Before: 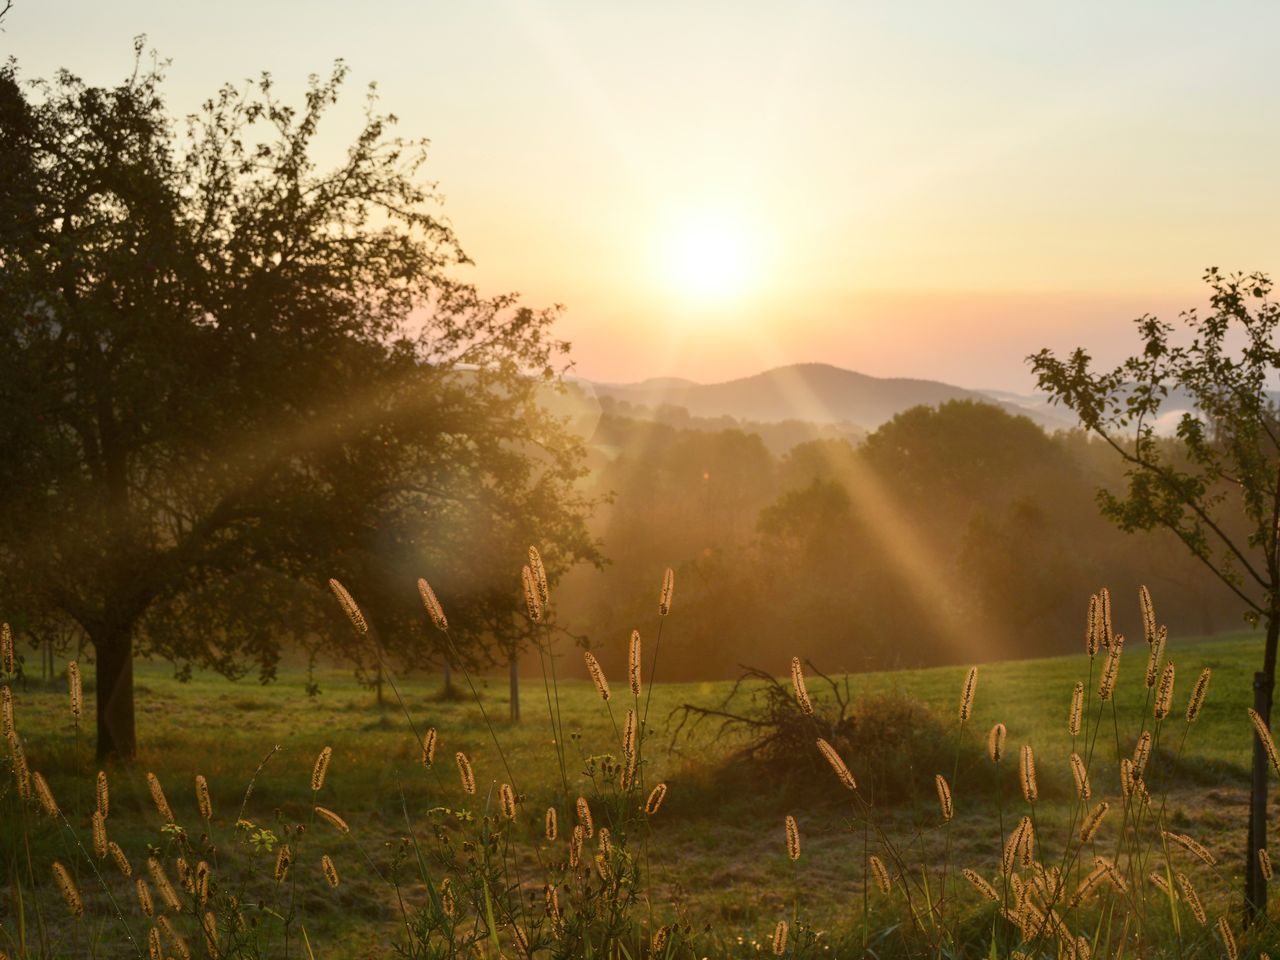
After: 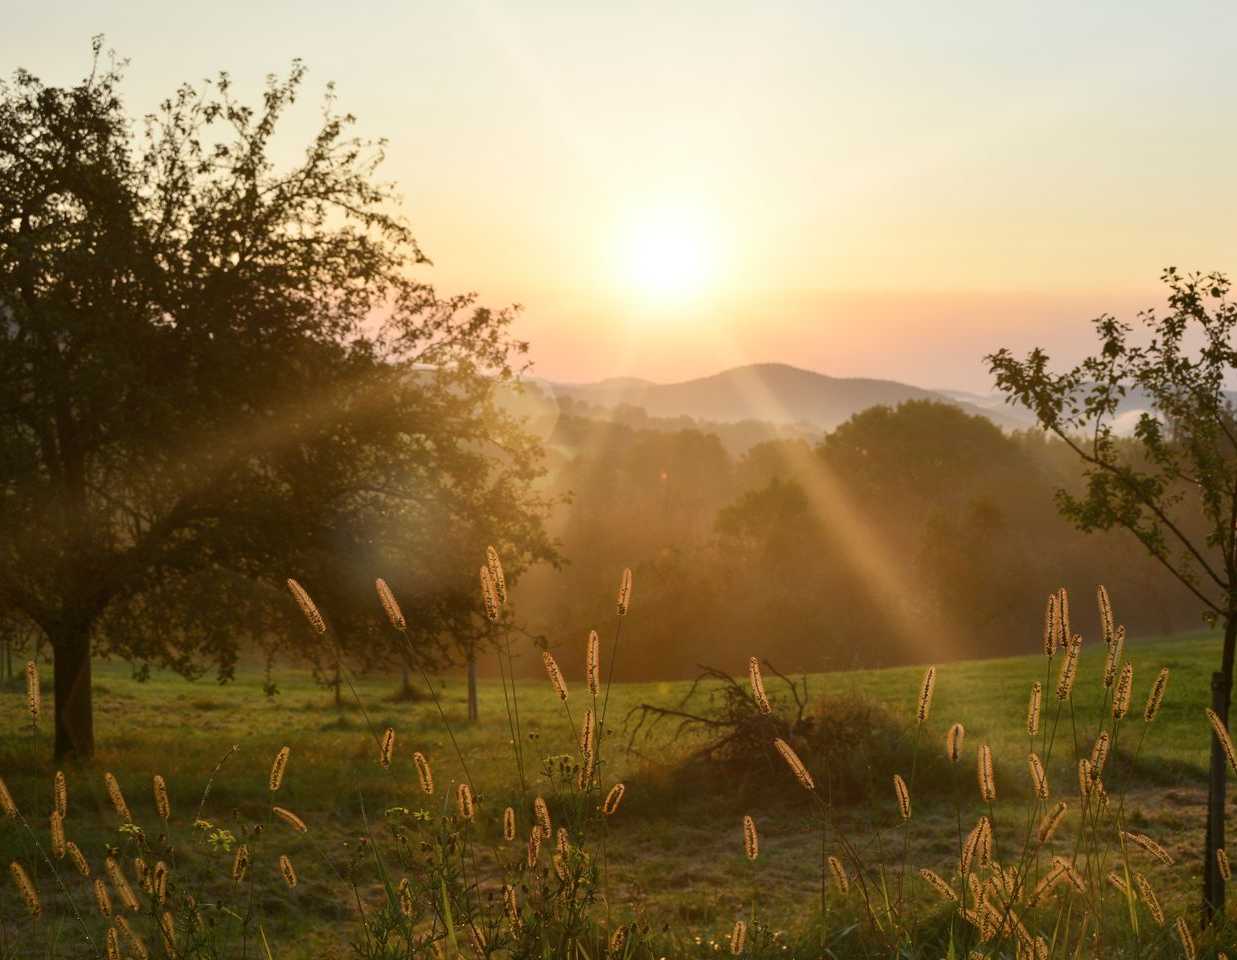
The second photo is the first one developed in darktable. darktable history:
crop and rotate: left 3.308%
